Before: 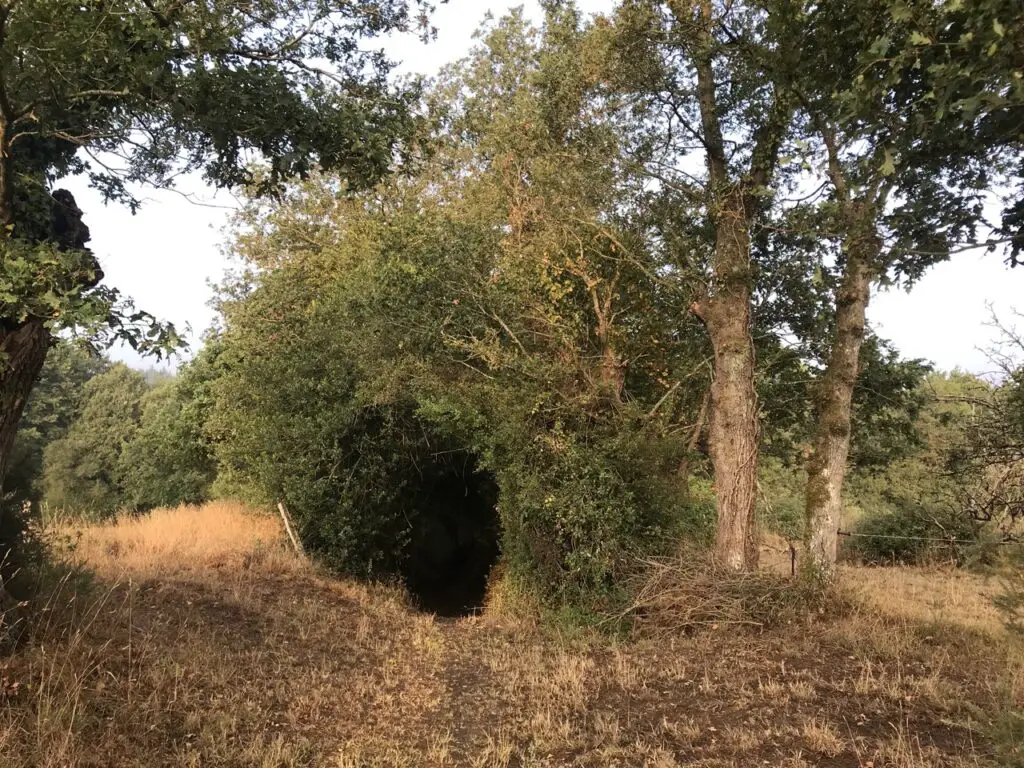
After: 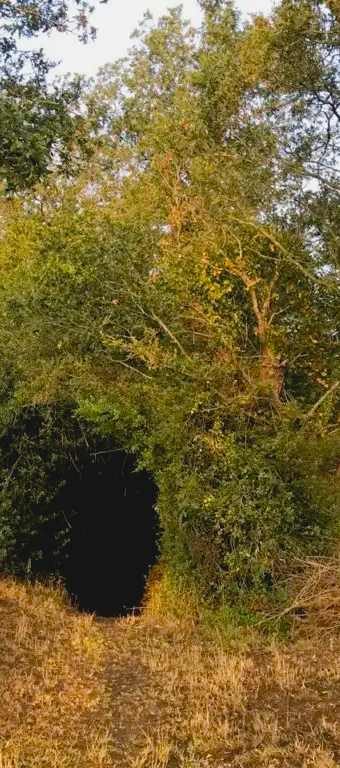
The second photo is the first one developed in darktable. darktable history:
color balance rgb: shadows lift › chroma 1.005%, shadows lift › hue 240.71°, global offset › luminance -0.841%, linear chroma grading › mid-tones 7.204%, perceptual saturation grading › global saturation 30.754%
crop: left 33.357%, right 33.417%
contrast brightness saturation: contrast -0.104, brightness 0.049, saturation 0.078
